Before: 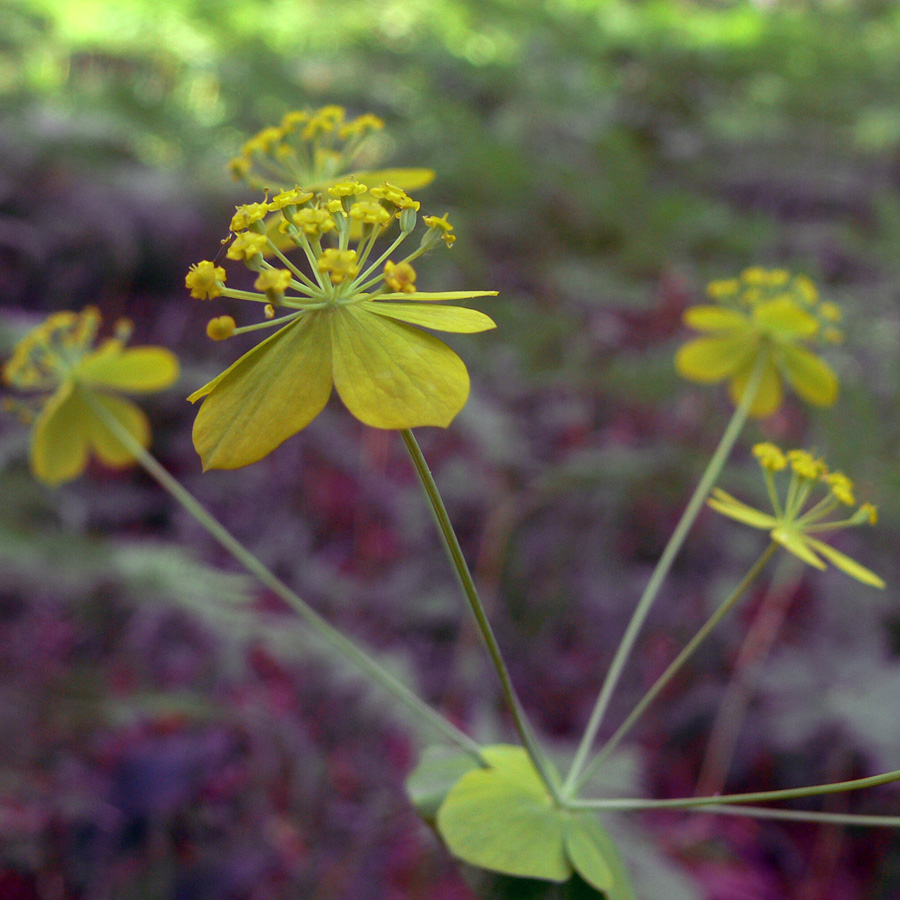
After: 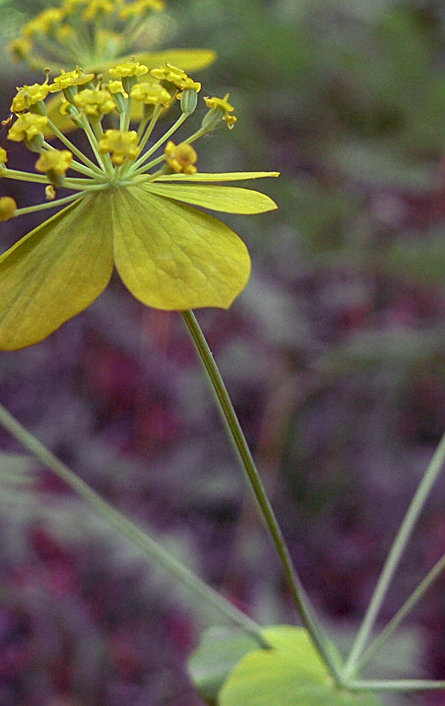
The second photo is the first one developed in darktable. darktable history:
sharpen: on, module defaults
crop and rotate: angle 0.02°, left 24.353%, top 13.219%, right 26.156%, bottom 8.224%
local contrast: on, module defaults
